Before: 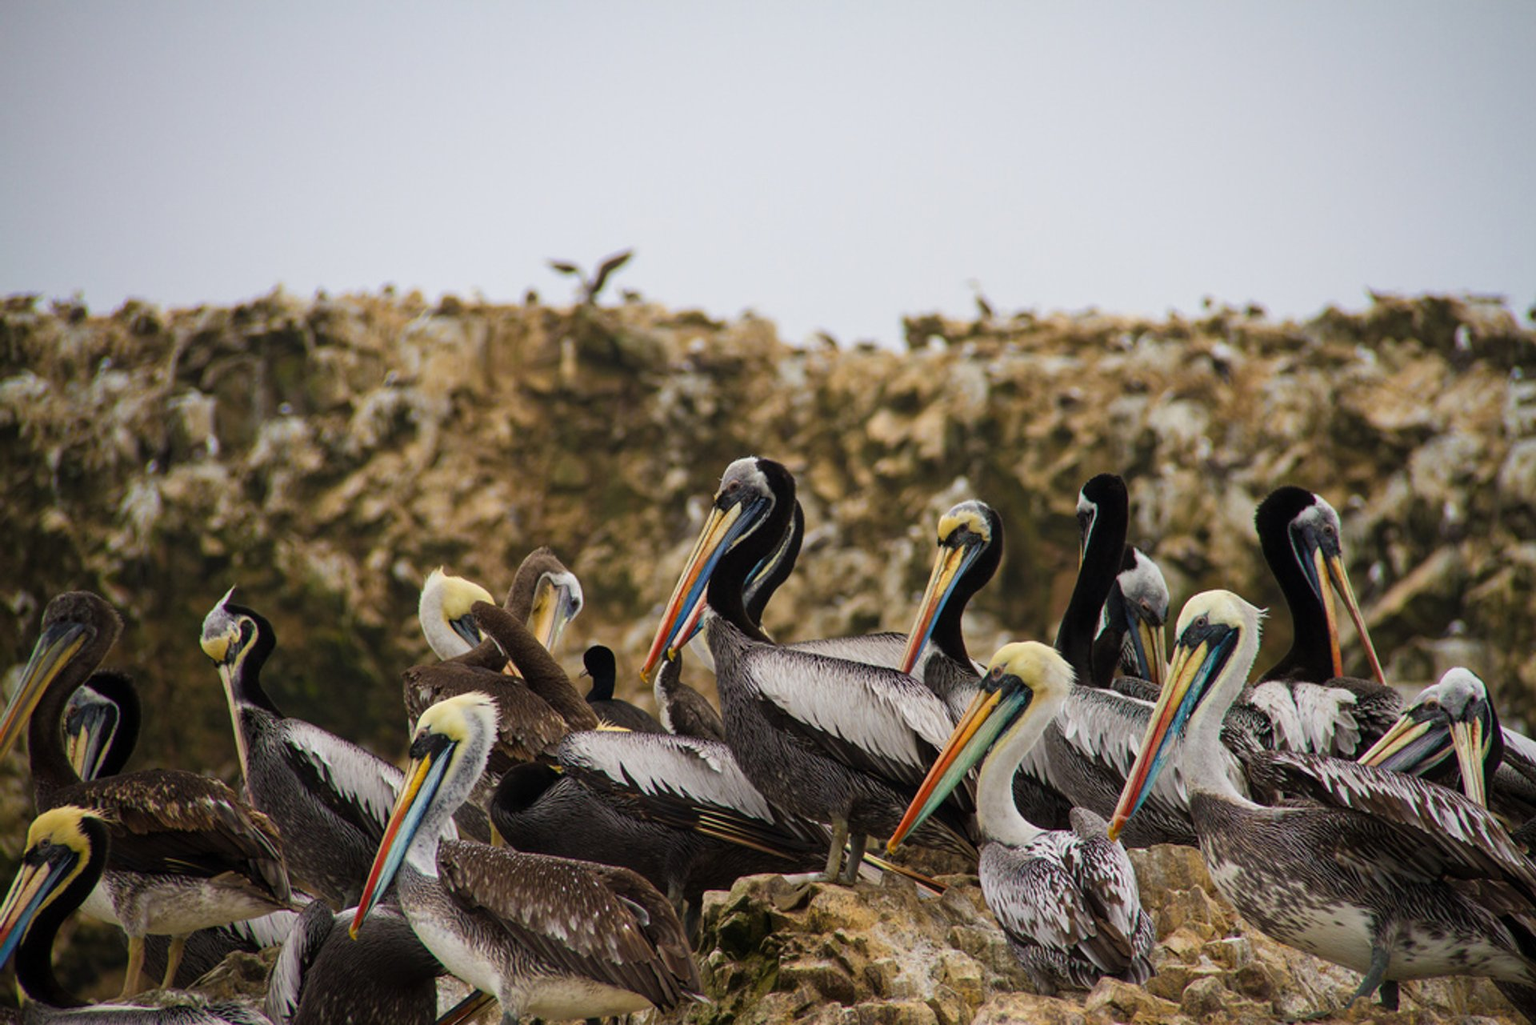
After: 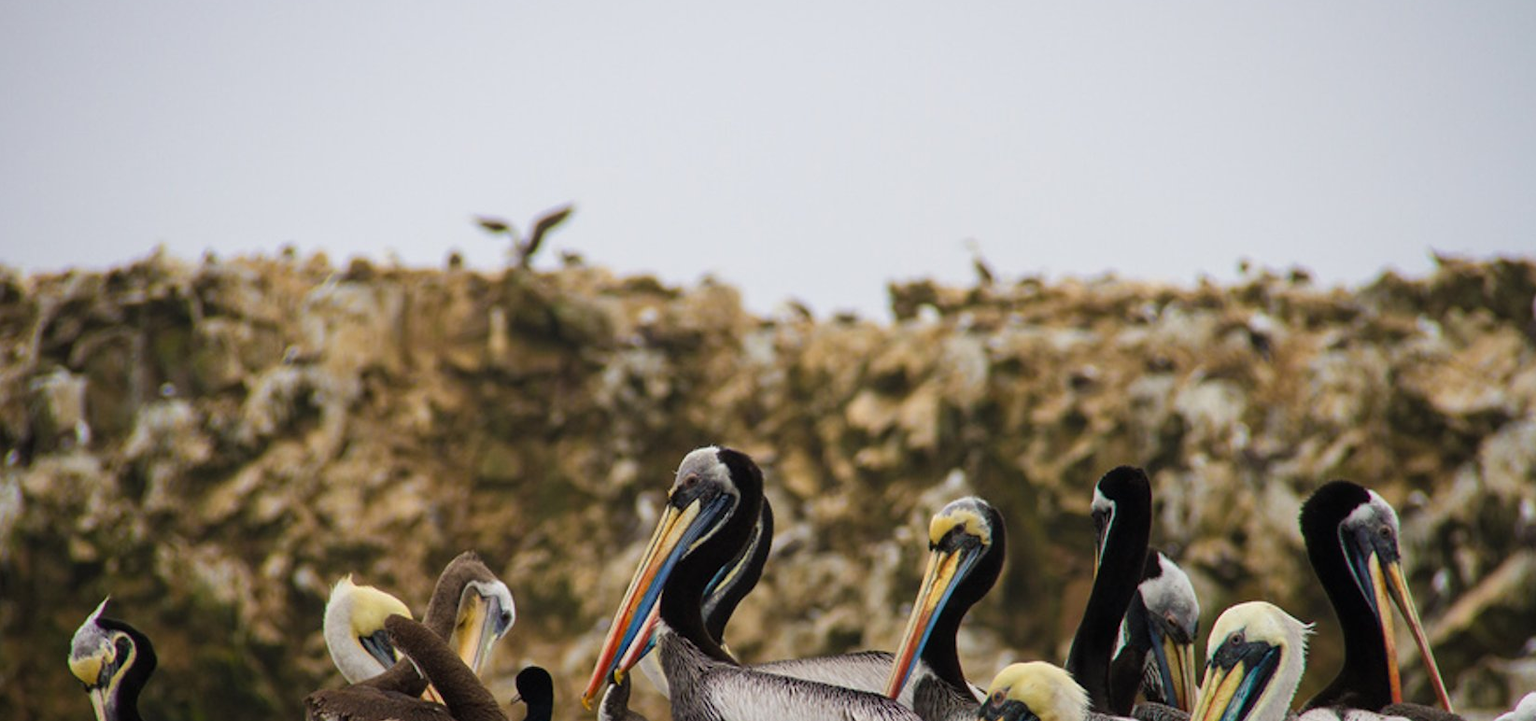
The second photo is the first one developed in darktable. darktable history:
crop and rotate: left 9.243%, top 7.279%, right 5.048%, bottom 32.347%
